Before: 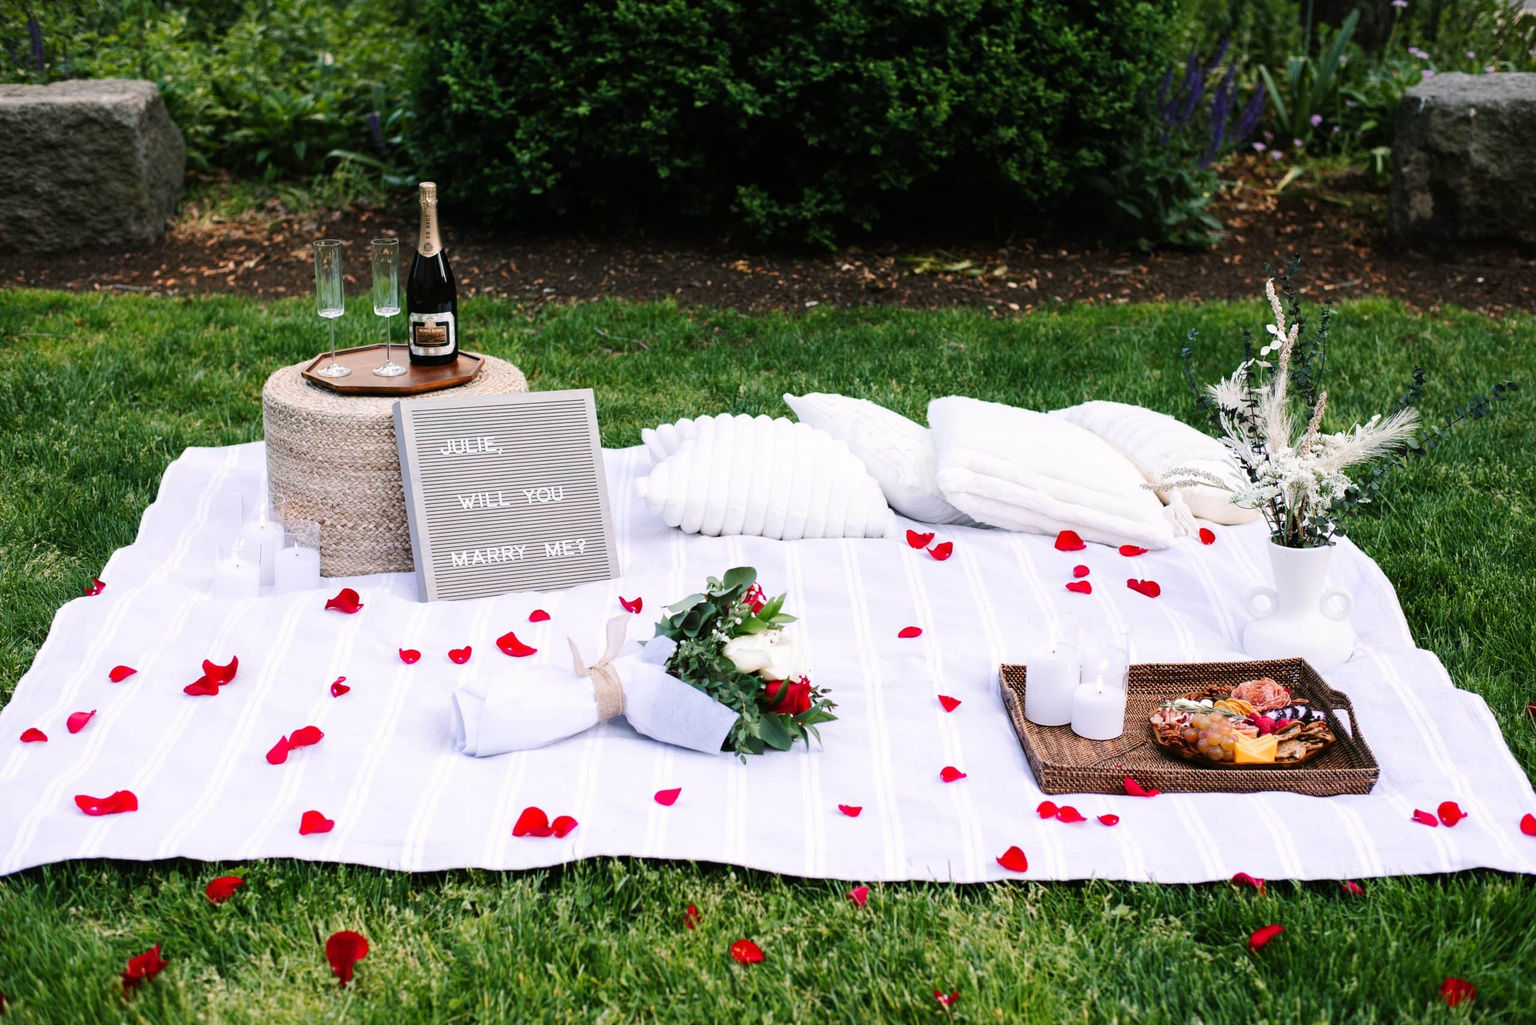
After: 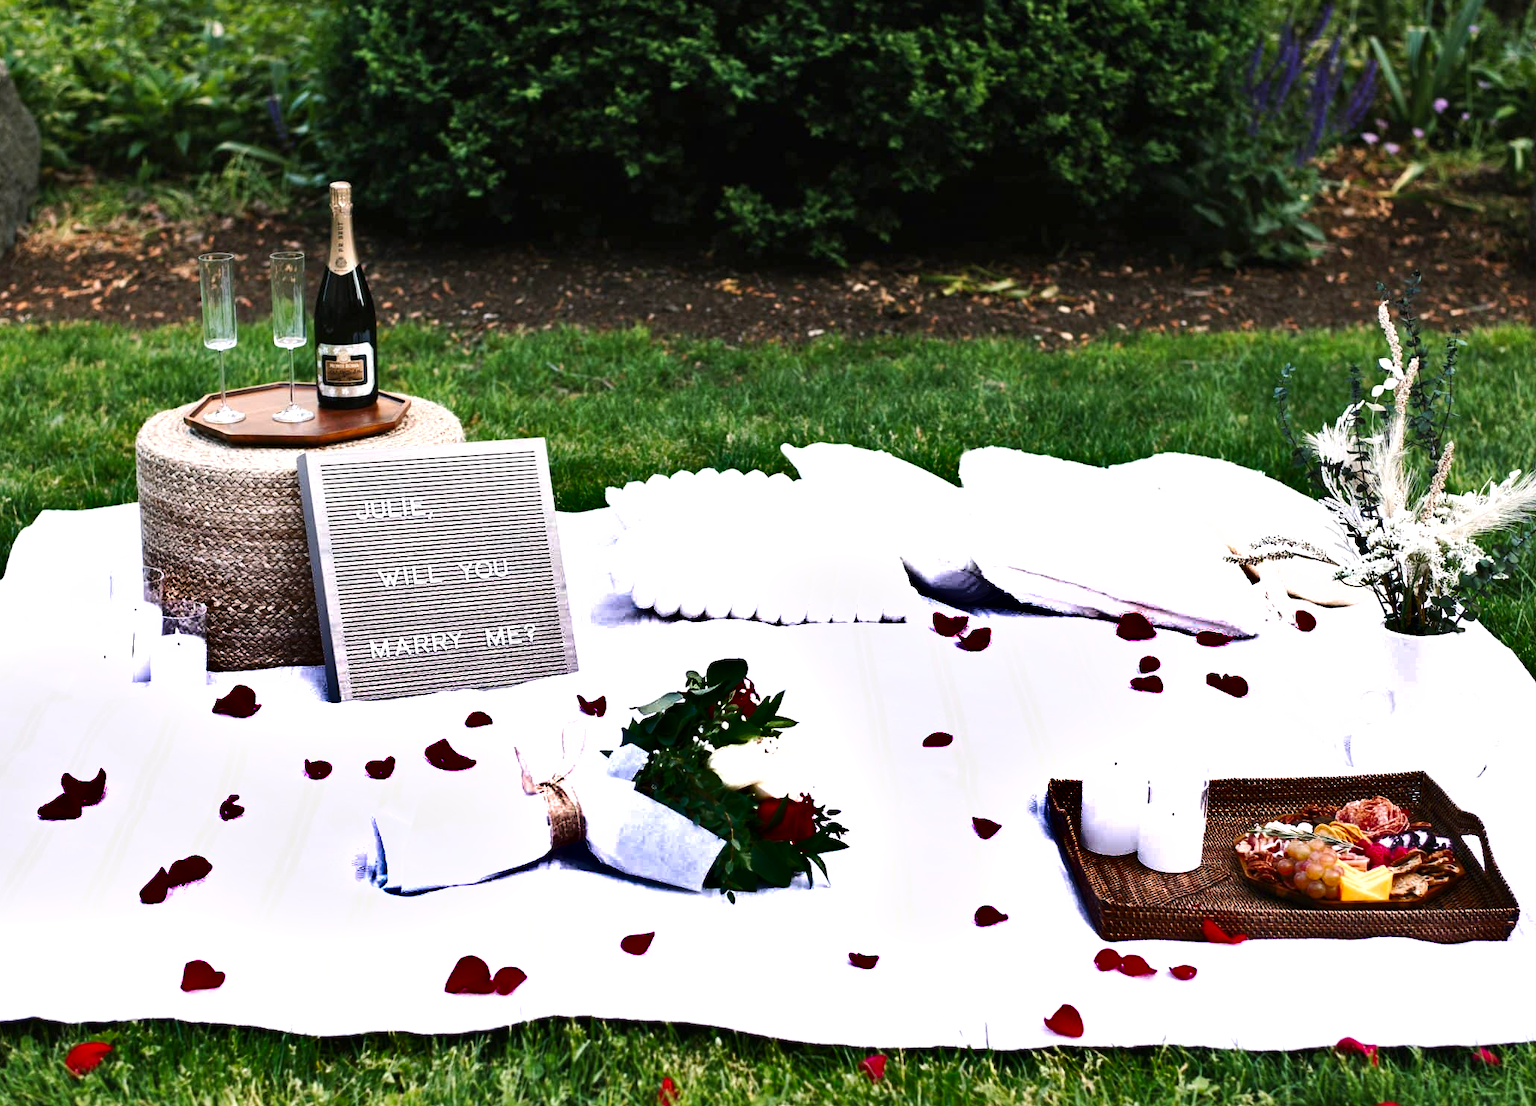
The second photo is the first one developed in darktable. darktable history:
exposure: black level correction 0, exposure 0.499 EV, compensate highlight preservation false
crop: left 9.965%, top 3.464%, right 9.281%, bottom 9.402%
shadows and highlights: shadows 19.17, highlights -85.36, soften with gaussian
tone curve: curves: ch0 [(0, 0) (0.003, 0.003) (0.011, 0.011) (0.025, 0.025) (0.044, 0.044) (0.069, 0.068) (0.1, 0.098) (0.136, 0.134) (0.177, 0.175) (0.224, 0.221) (0.277, 0.273) (0.335, 0.33) (0.399, 0.393) (0.468, 0.461) (0.543, 0.546) (0.623, 0.625) (0.709, 0.711) (0.801, 0.802) (0.898, 0.898) (1, 1)], preserve colors none
